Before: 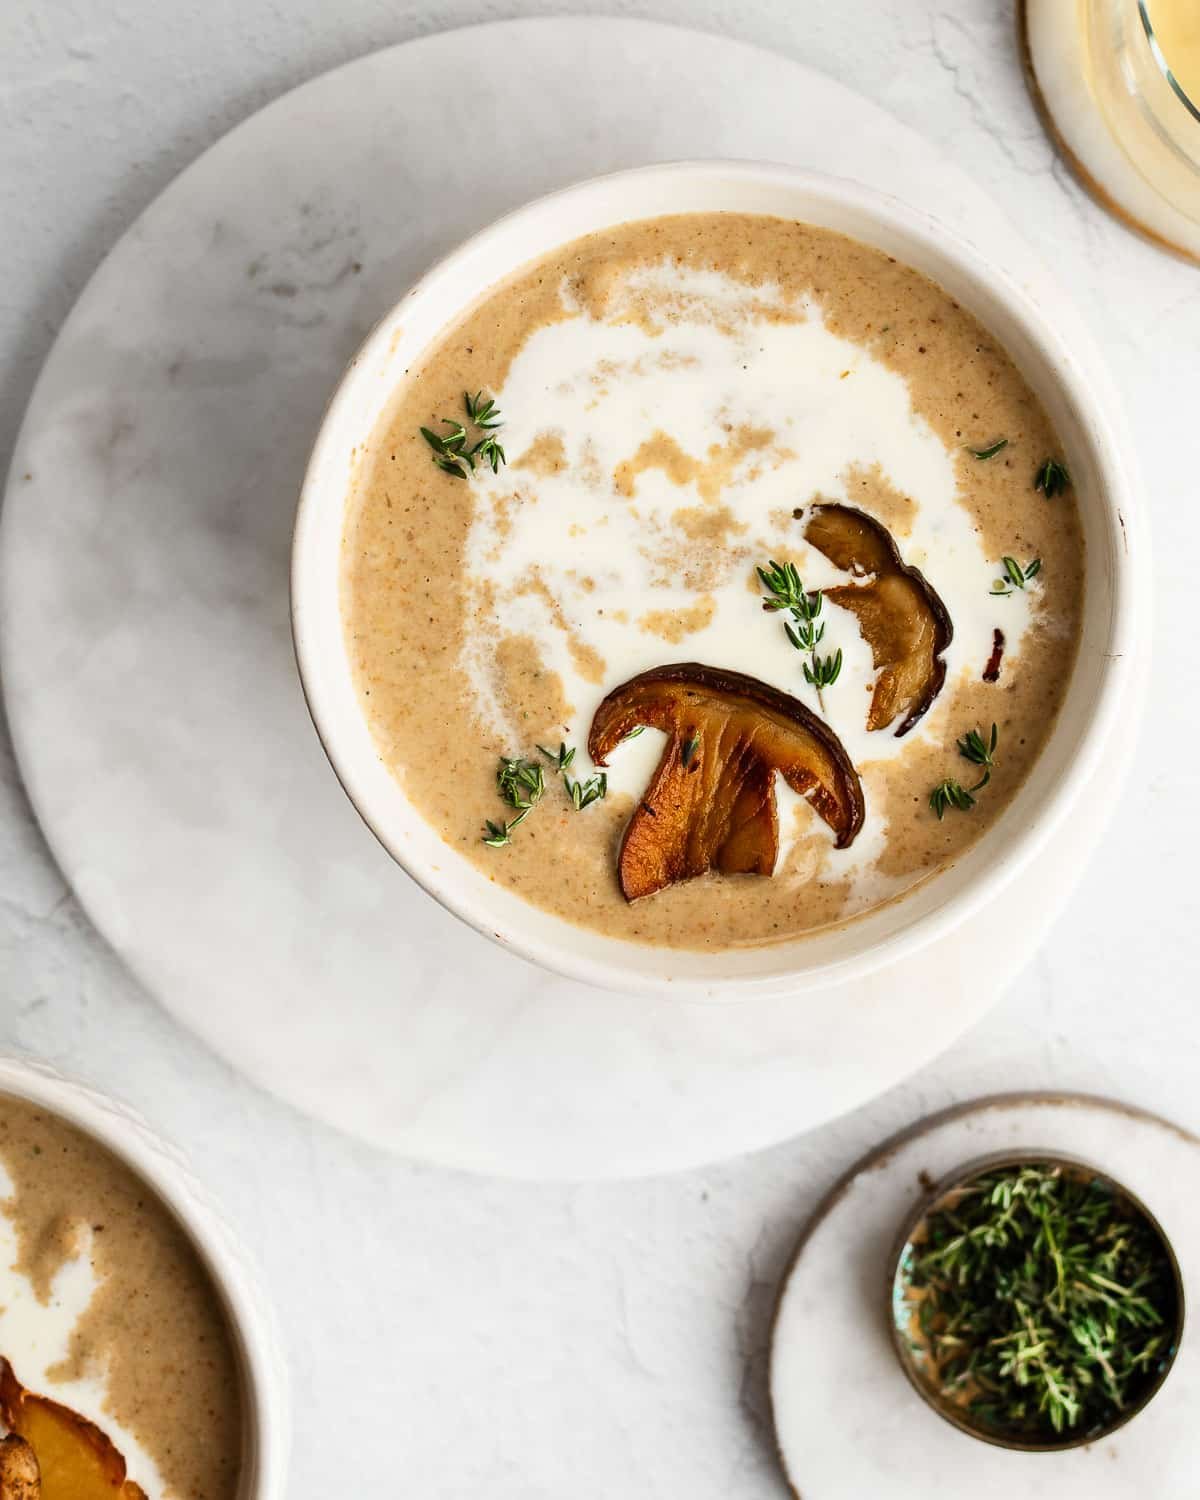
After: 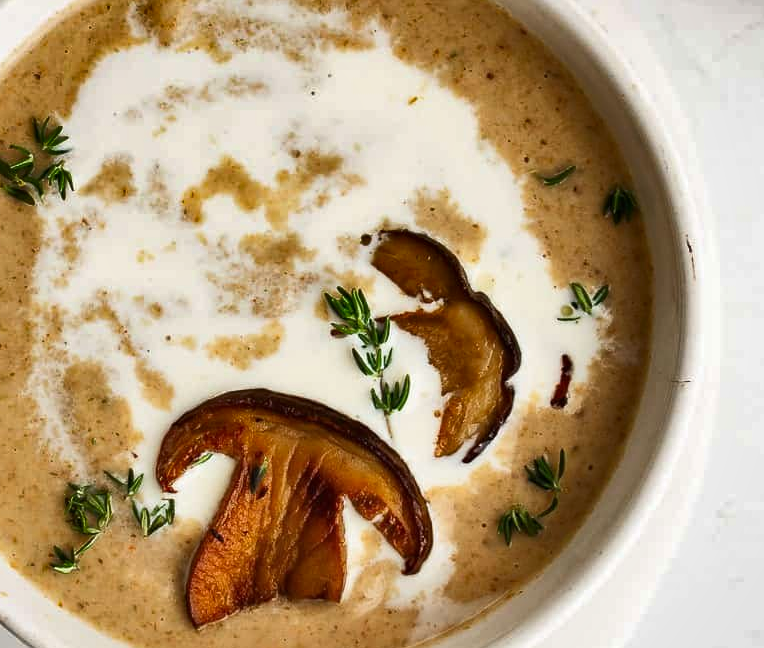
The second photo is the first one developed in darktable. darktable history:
shadows and highlights: shadows 30.63, highlights -63.22, shadows color adjustment 98%, highlights color adjustment 58.61%, soften with gaussian
crop: left 36.005%, top 18.293%, right 0.31%, bottom 38.444%
